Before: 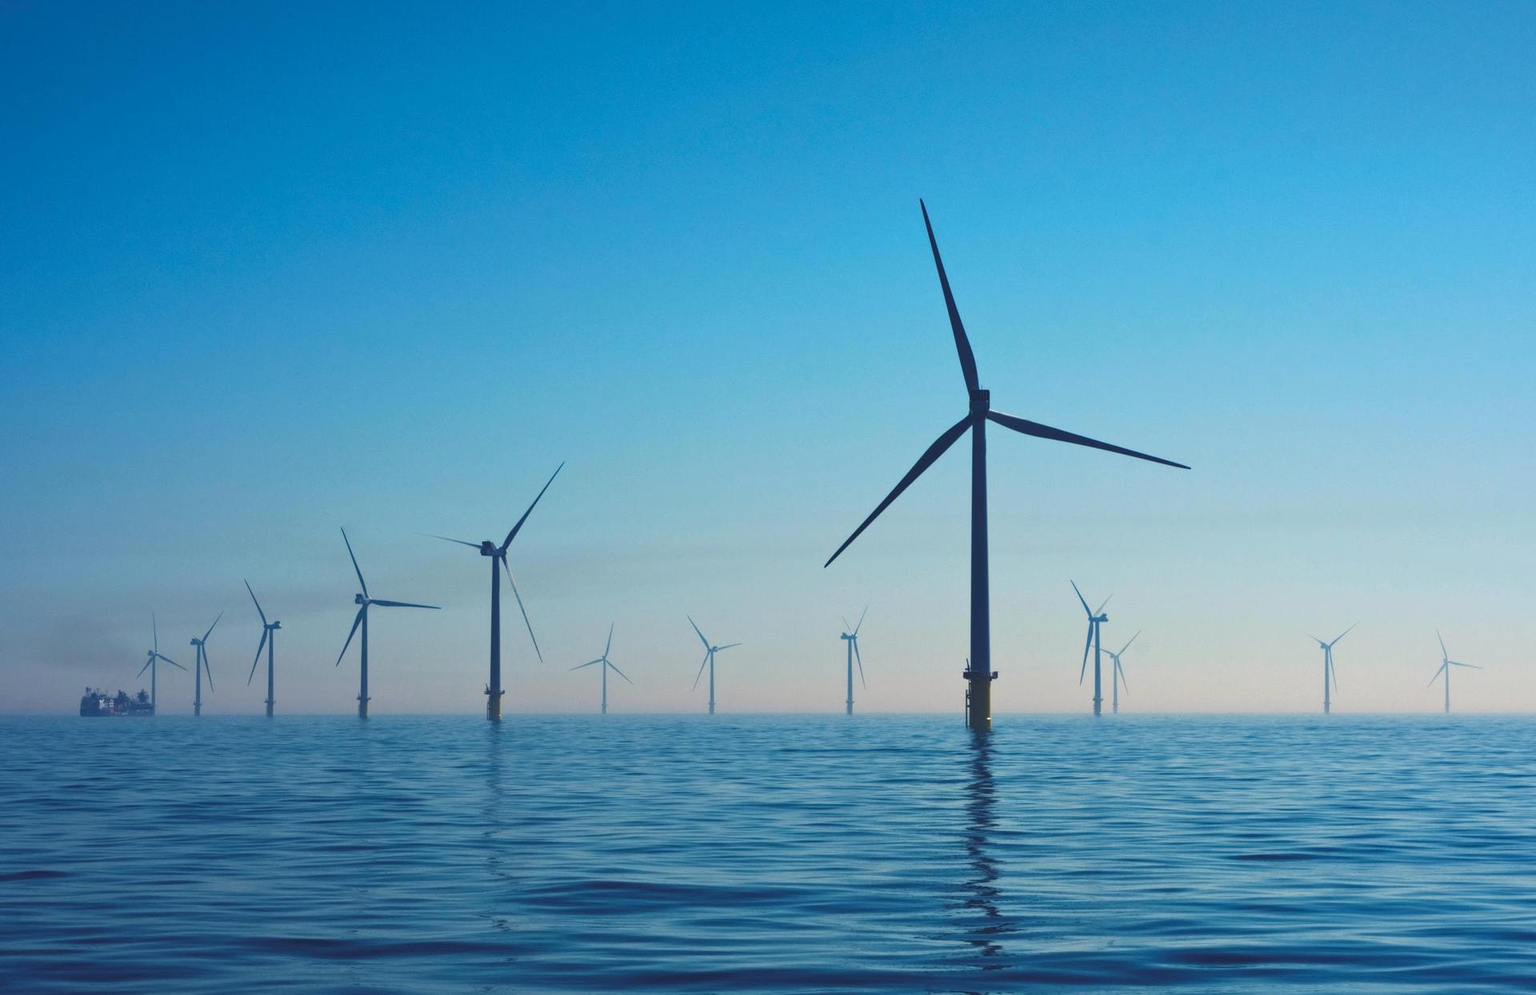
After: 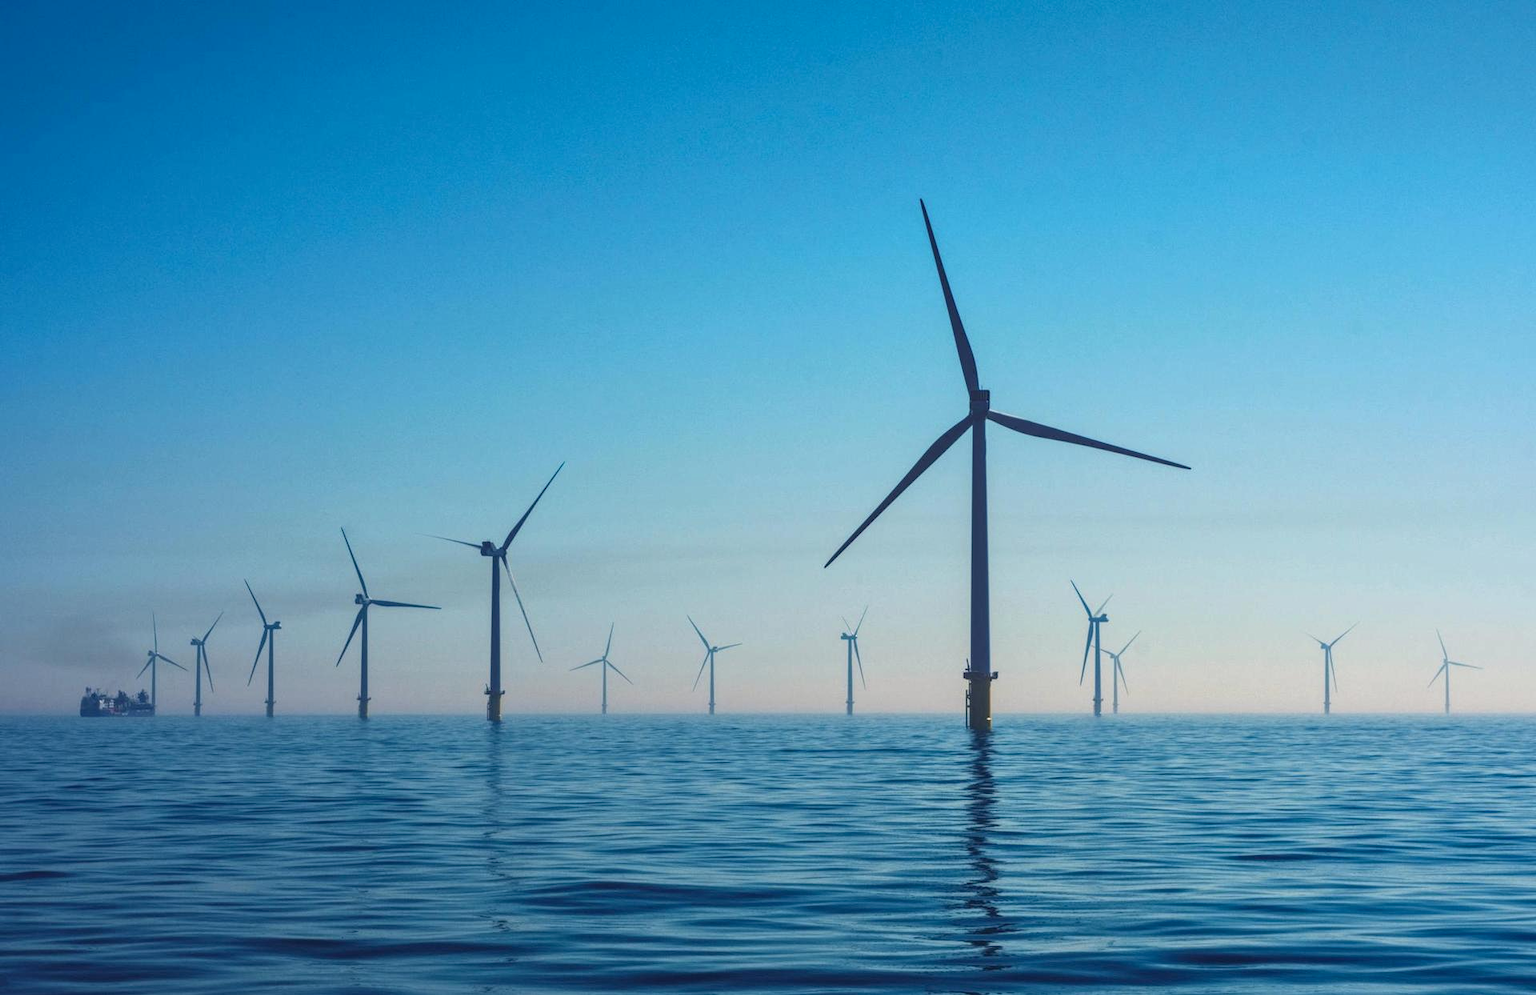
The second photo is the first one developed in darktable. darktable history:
local contrast: highlights 1%, shadows 5%, detail 134%
